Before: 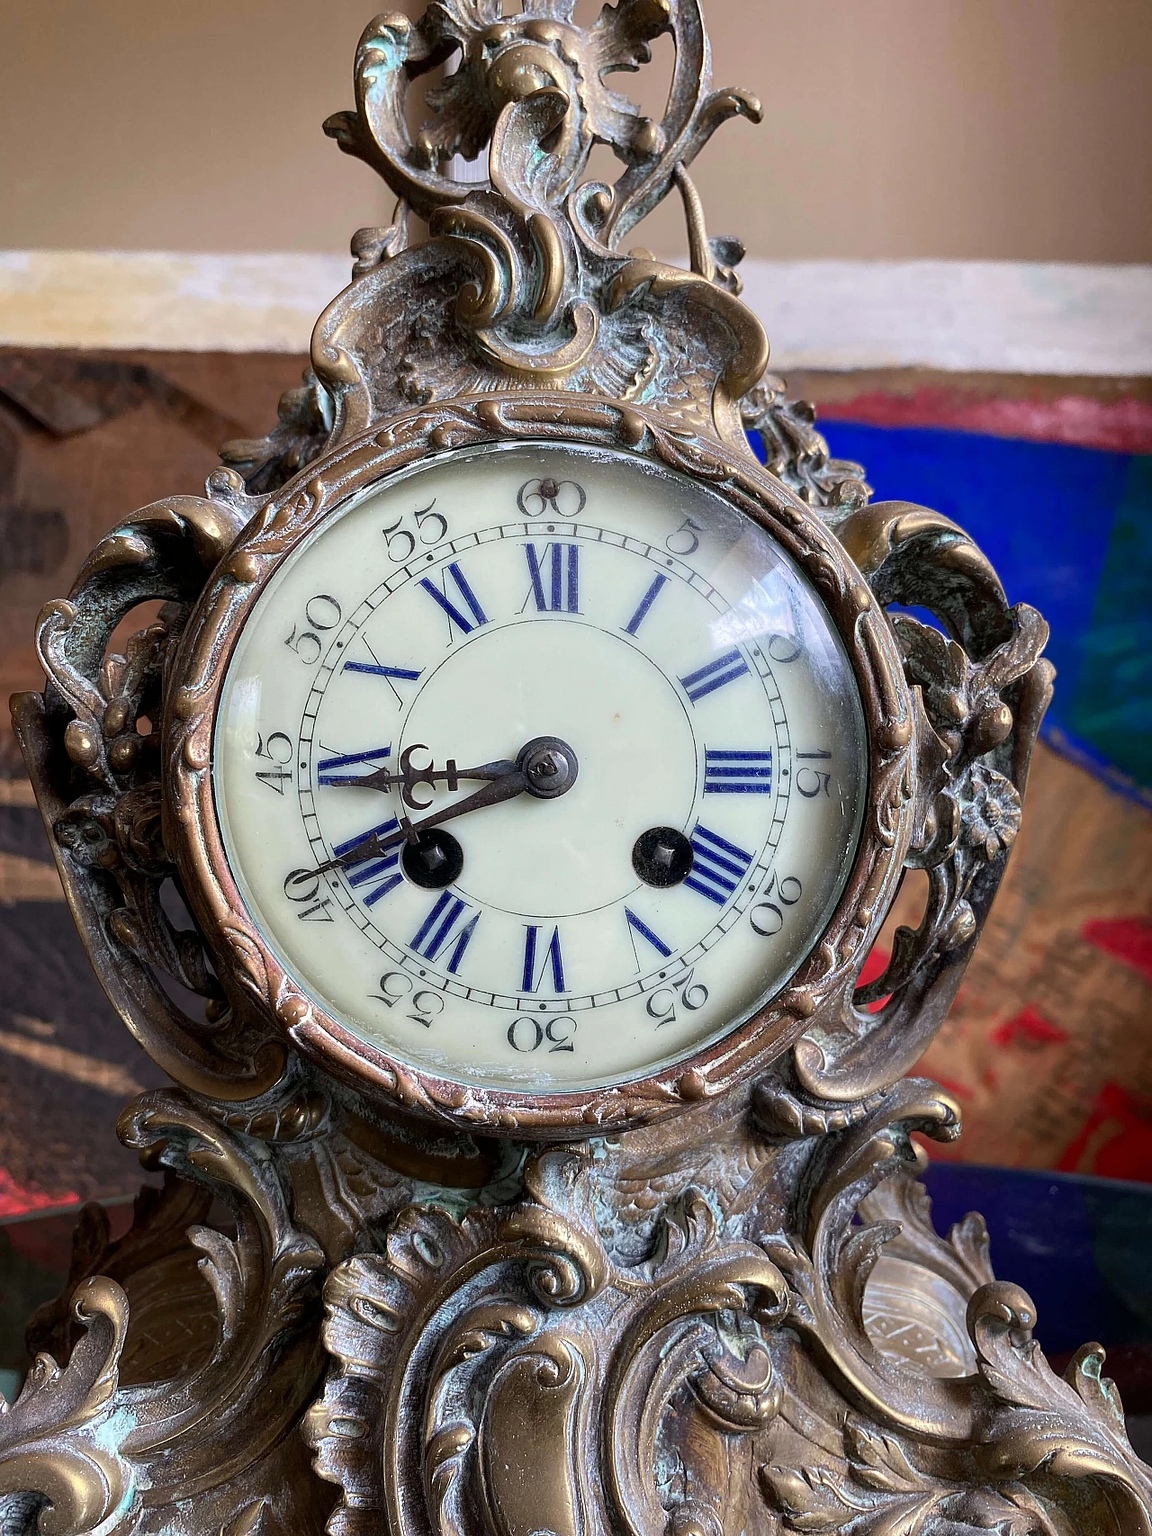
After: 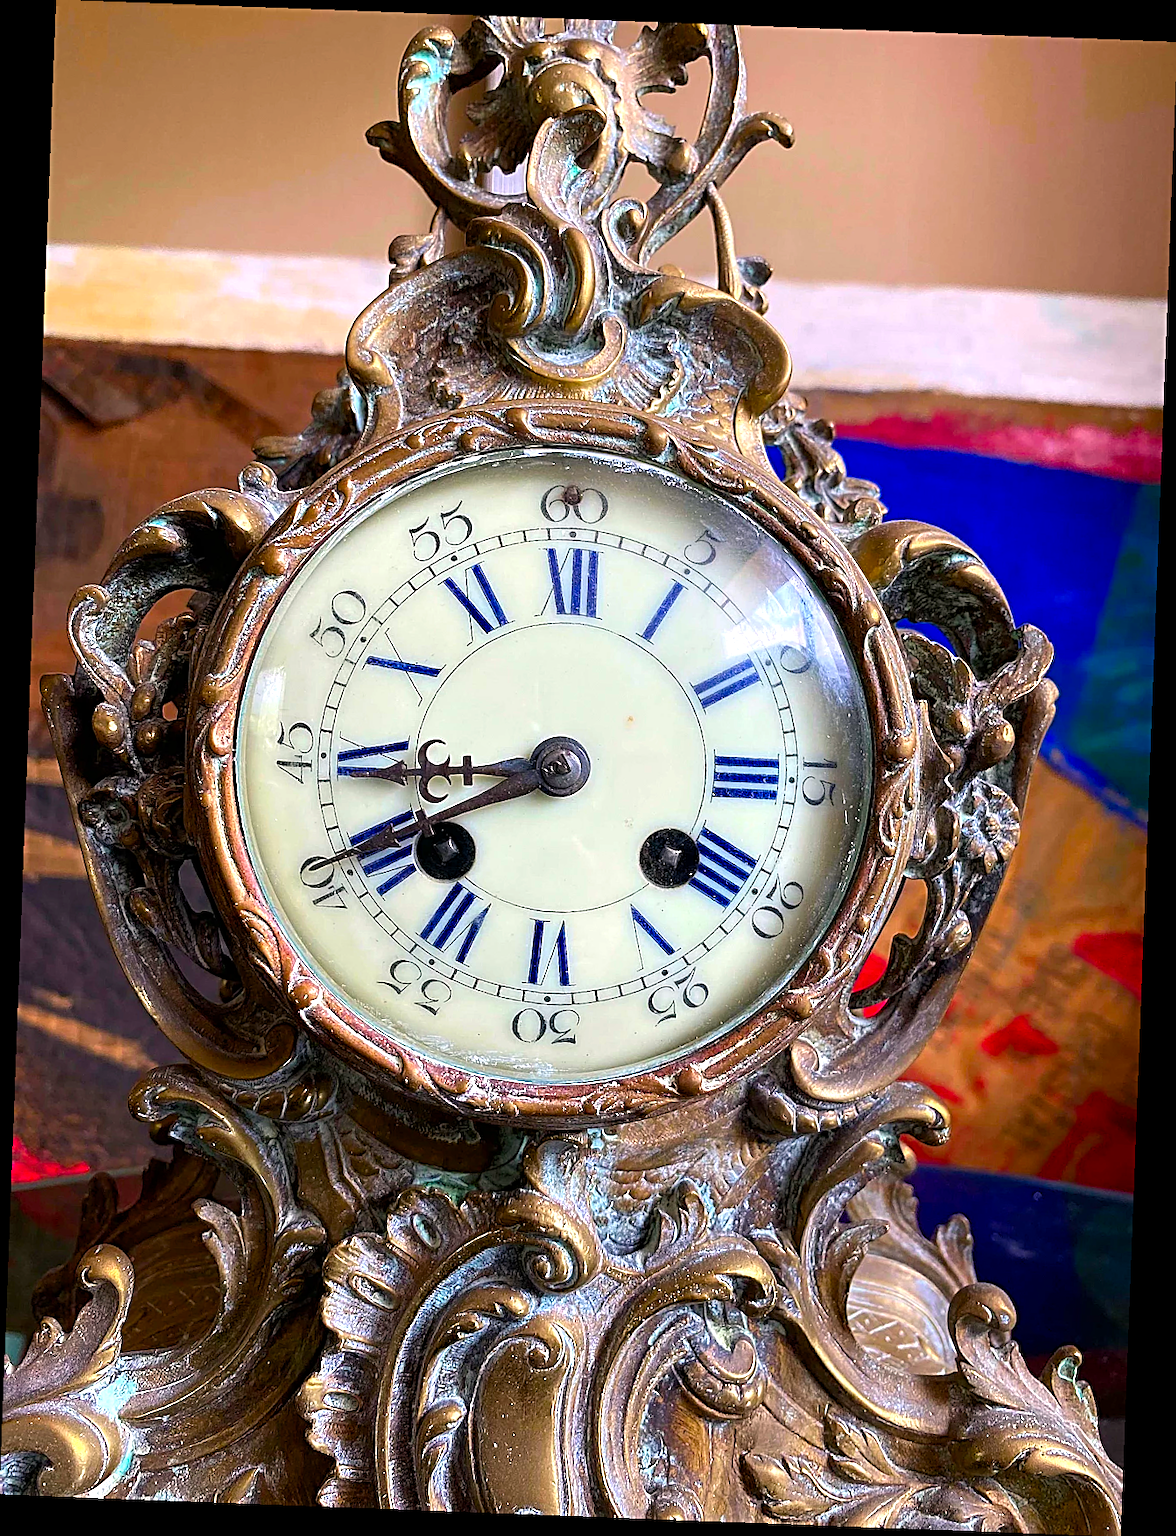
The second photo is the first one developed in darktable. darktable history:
color balance rgb: perceptual saturation grading › global saturation 36%, perceptual brilliance grading › global brilliance 10%, global vibrance 20%
sharpen: radius 2.767
rotate and perspective: rotation 2.17°, automatic cropping off
color correction: highlights a* 3.22, highlights b* 1.93, saturation 1.19
tone equalizer: on, module defaults
